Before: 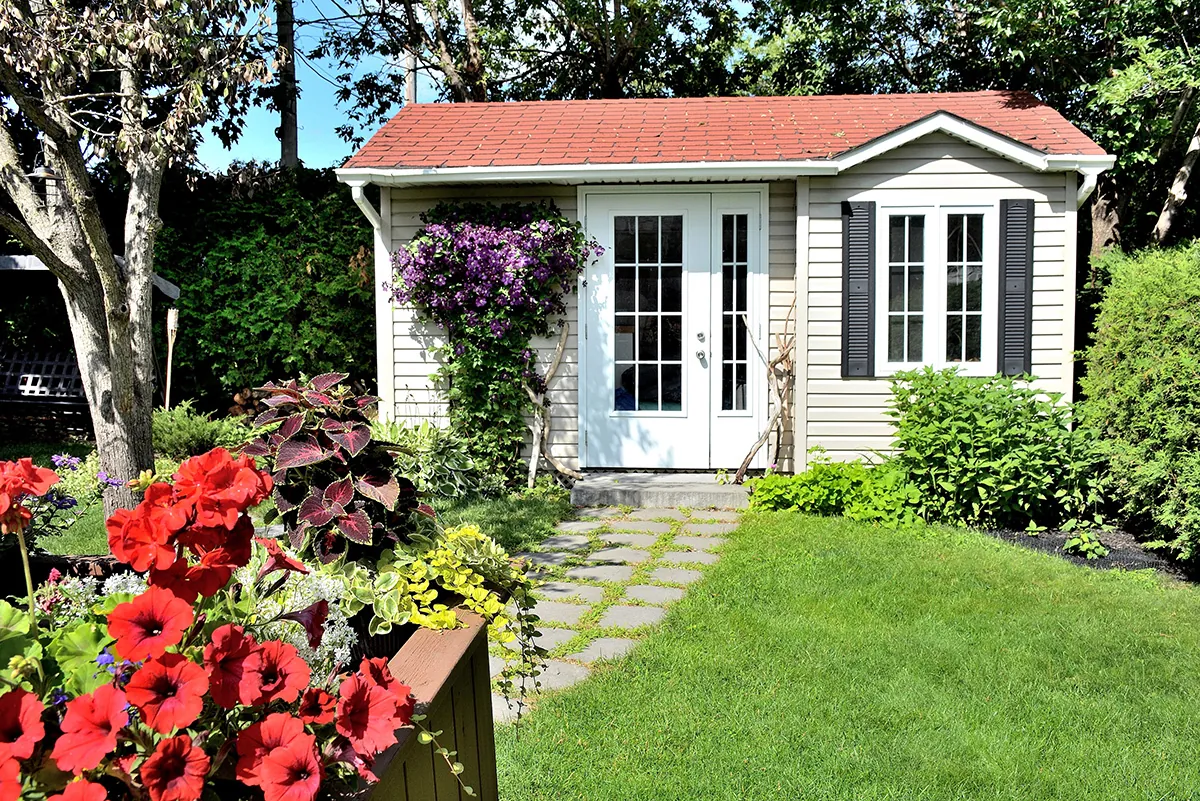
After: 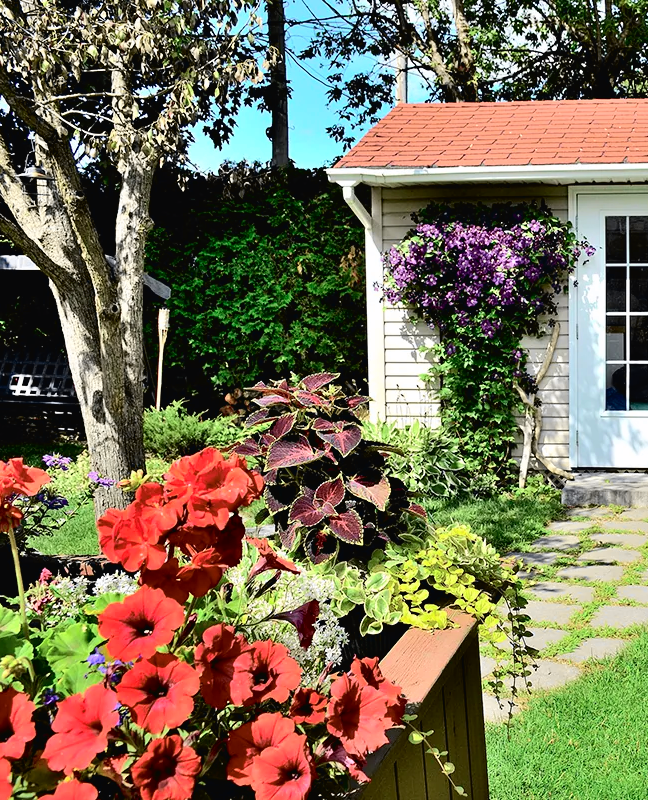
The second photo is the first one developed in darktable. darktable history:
crop: left 0.812%, right 45.164%, bottom 0.087%
tone curve: curves: ch0 [(0, 0.018) (0.061, 0.041) (0.205, 0.191) (0.289, 0.292) (0.39, 0.424) (0.493, 0.551) (0.666, 0.743) (0.795, 0.841) (1, 0.998)]; ch1 [(0, 0) (0.385, 0.343) (0.439, 0.415) (0.494, 0.498) (0.501, 0.501) (0.51, 0.496) (0.548, 0.554) (0.586, 0.61) (0.684, 0.658) (0.783, 0.804) (1, 1)]; ch2 [(0, 0) (0.304, 0.31) (0.403, 0.399) (0.441, 0.428) (0.47, 0.469) (0.498, 0.496) (0.524, 0.538) (0.566, 0.588) (0.648, 0.665) (0.697, 0.699) (1, 1)], color space Lab, independent channels, preserve colors none
